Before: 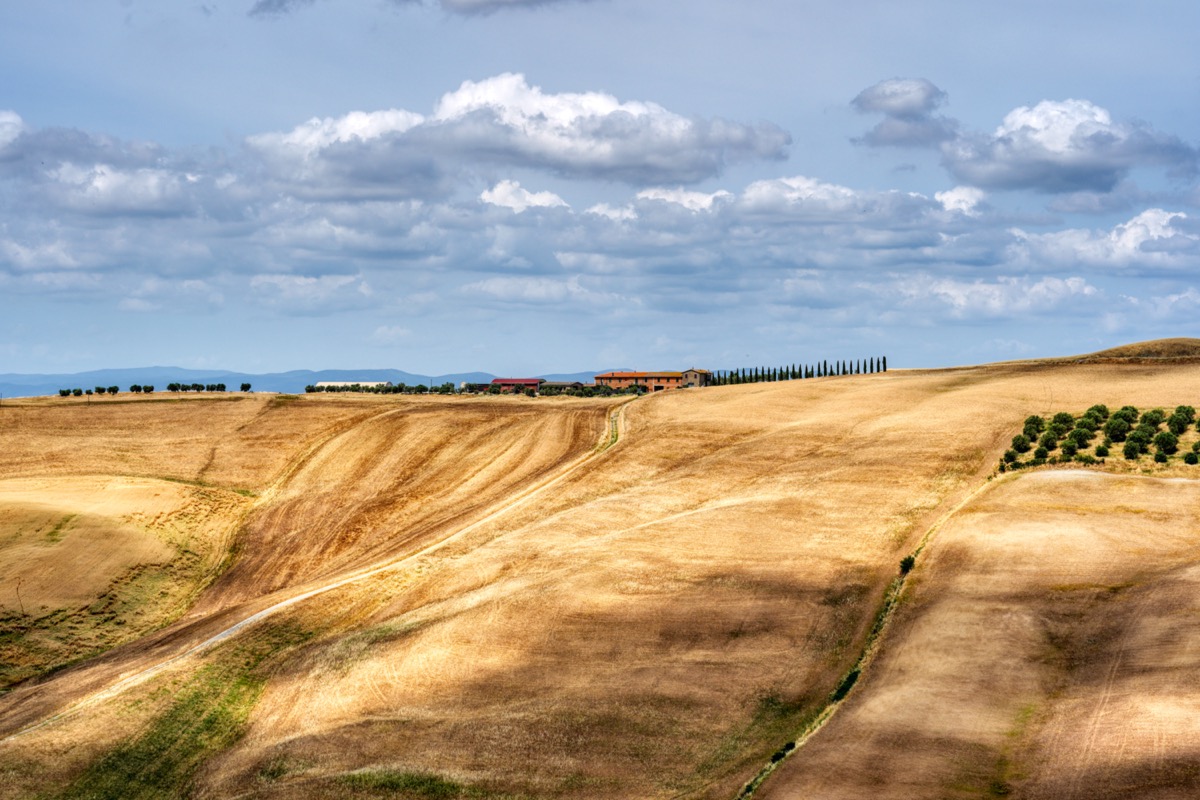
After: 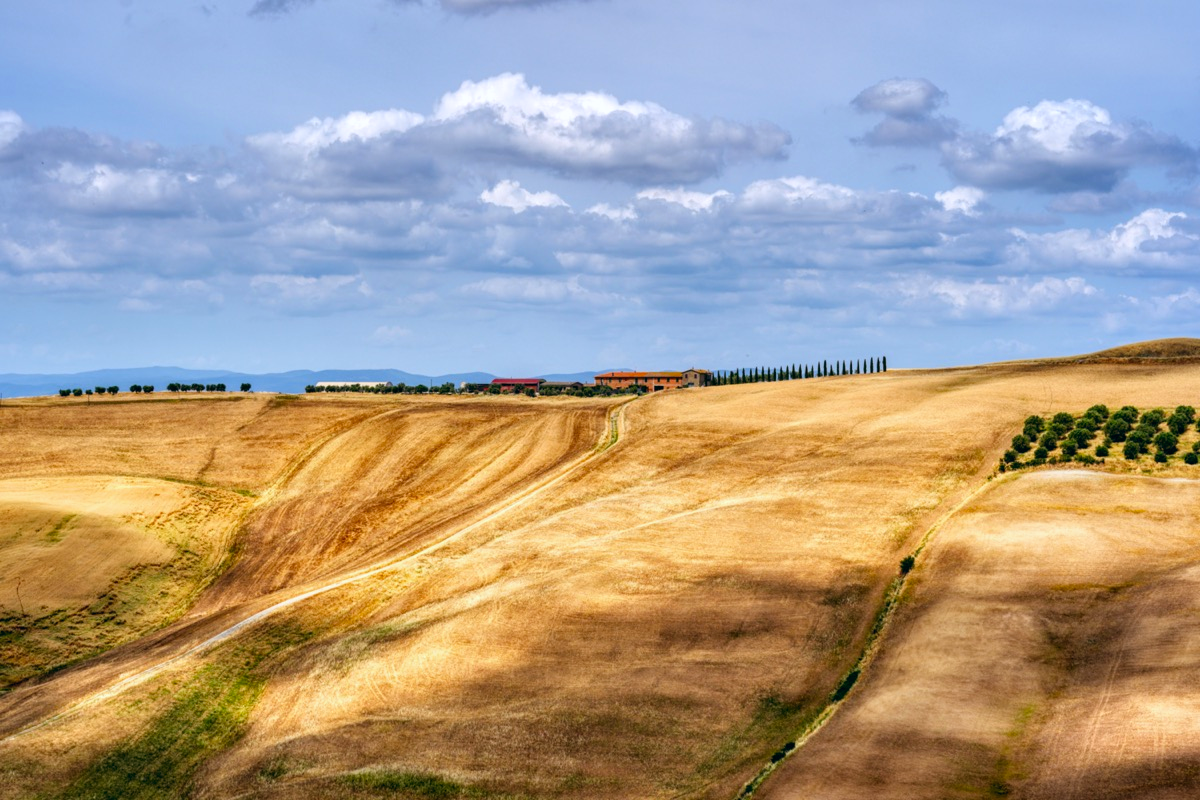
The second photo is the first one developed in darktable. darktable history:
color balance: lift [1, 0.998, 1.001, 1.002], gamma [1, 1.02, 1, 0.98], gain [1, 1.02, 1.003, 0.98]
white balance: red 0.967, blue 1.049
contrast brightness saturation: saturation 0.18
